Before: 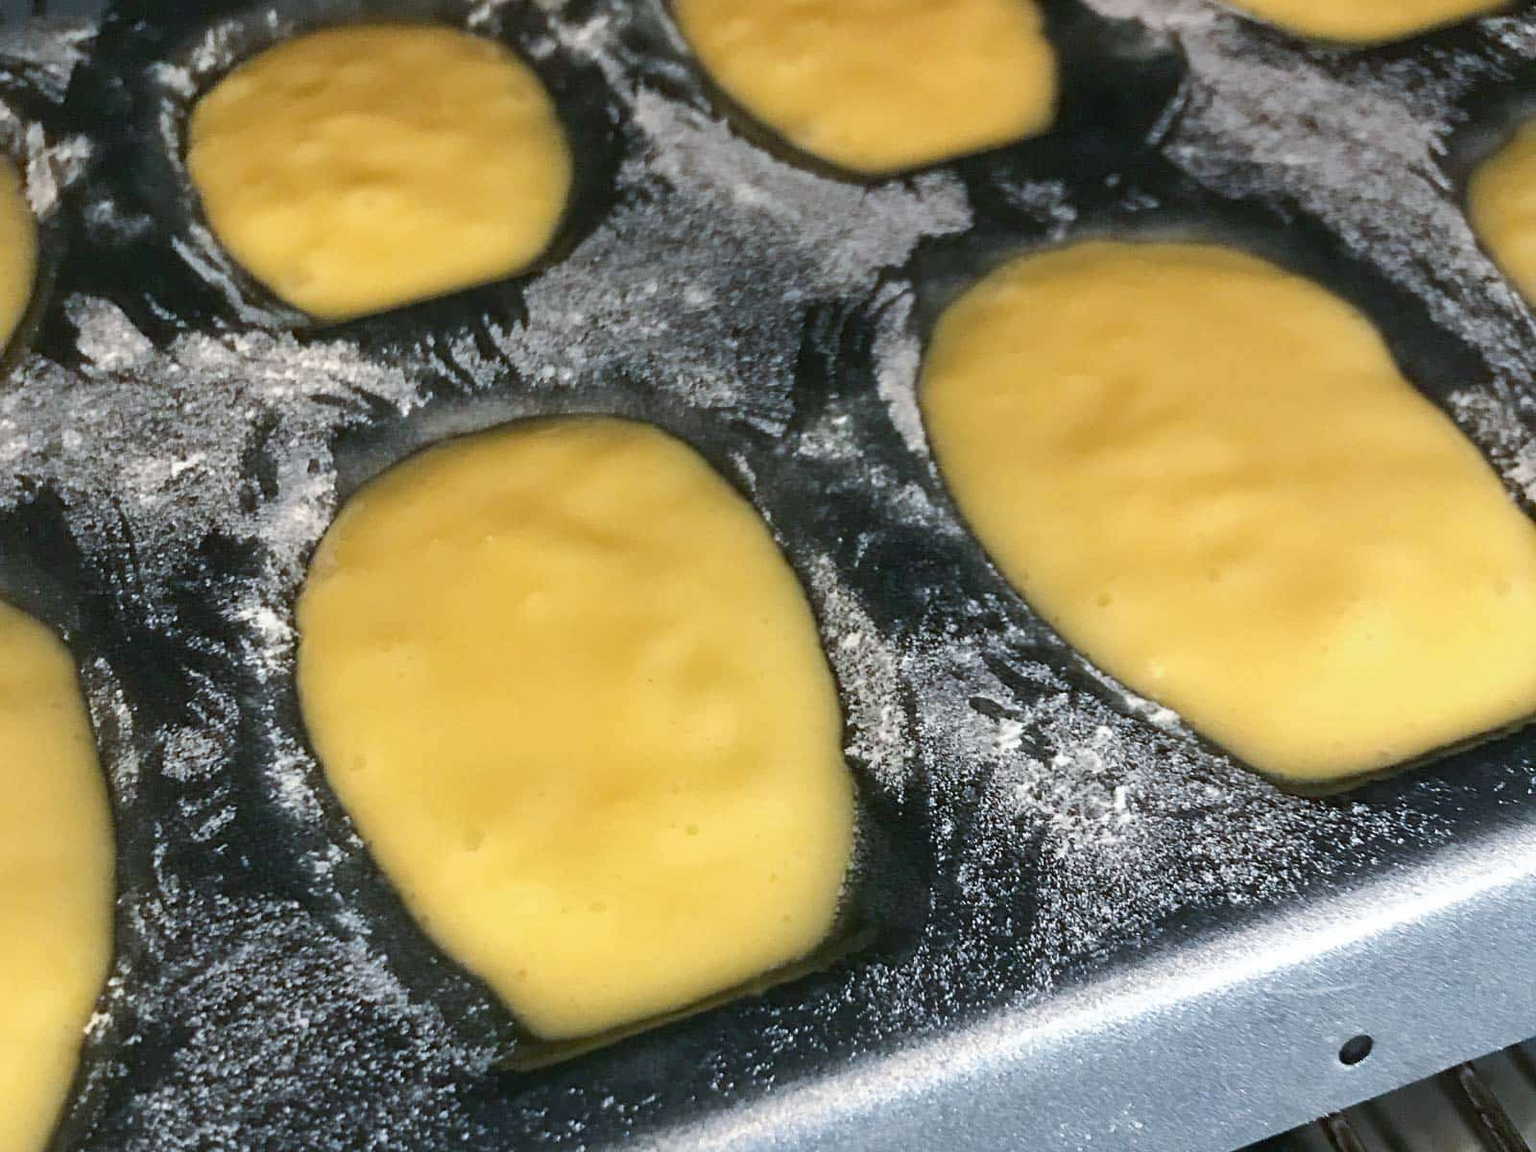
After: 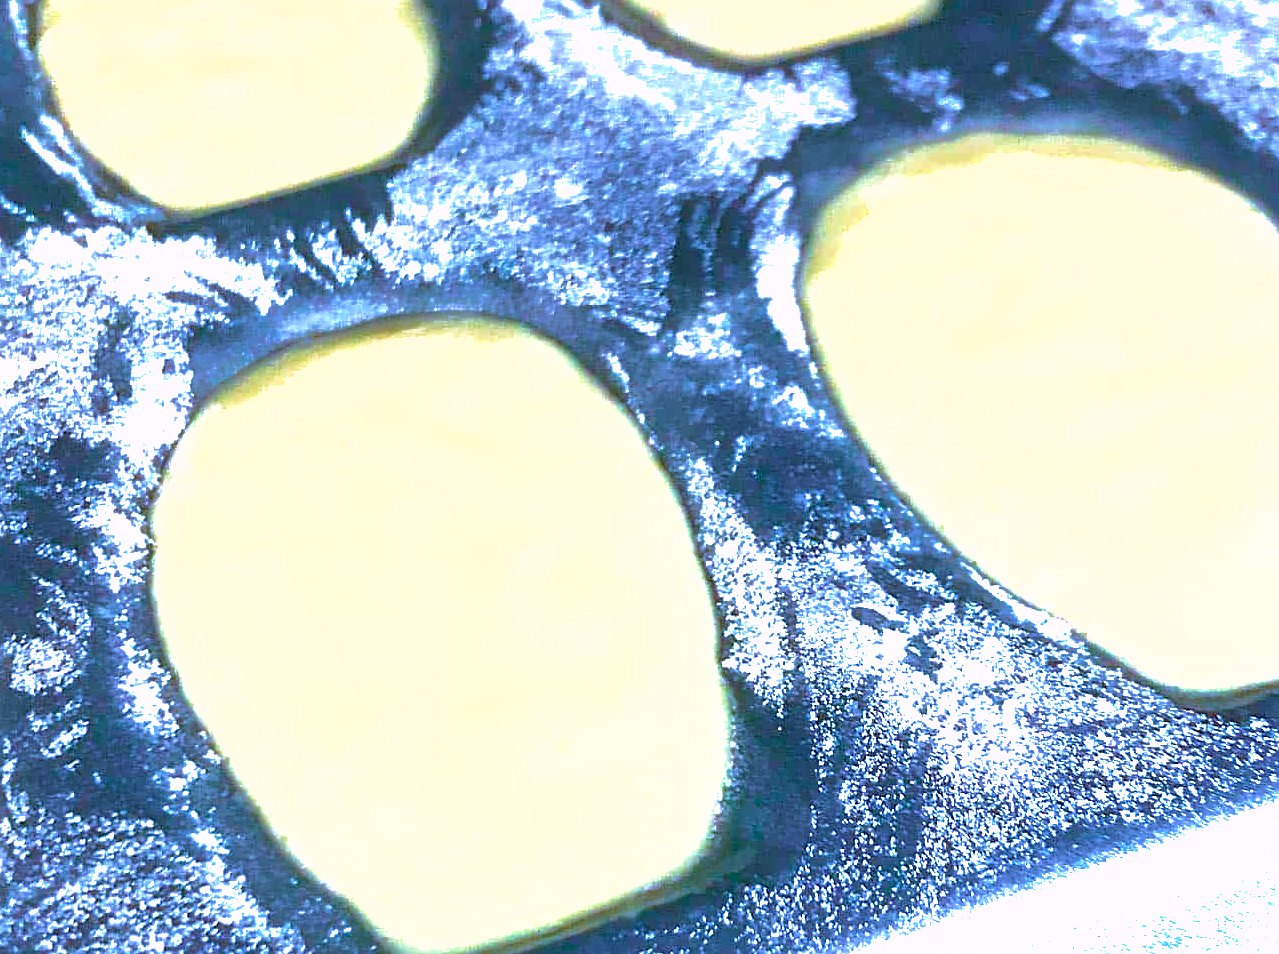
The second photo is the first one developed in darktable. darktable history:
crop and rotate: left 9.949%, top 9.93%, right 10.059%, bottom 10.557%
exposure: black level correction 0, exposure 1.904 EV, compensate highlight preservation false
sharpen: radius 0.973, amount 0.616
color correction: highlights a* 12.42, highlights b* 5.46
shadows and highlights: on, module defaults
color calibration: illuminant as shot in camera, x 0.442, y 0.411, temperature 2857.6 K
velvia: strength 39.53%
